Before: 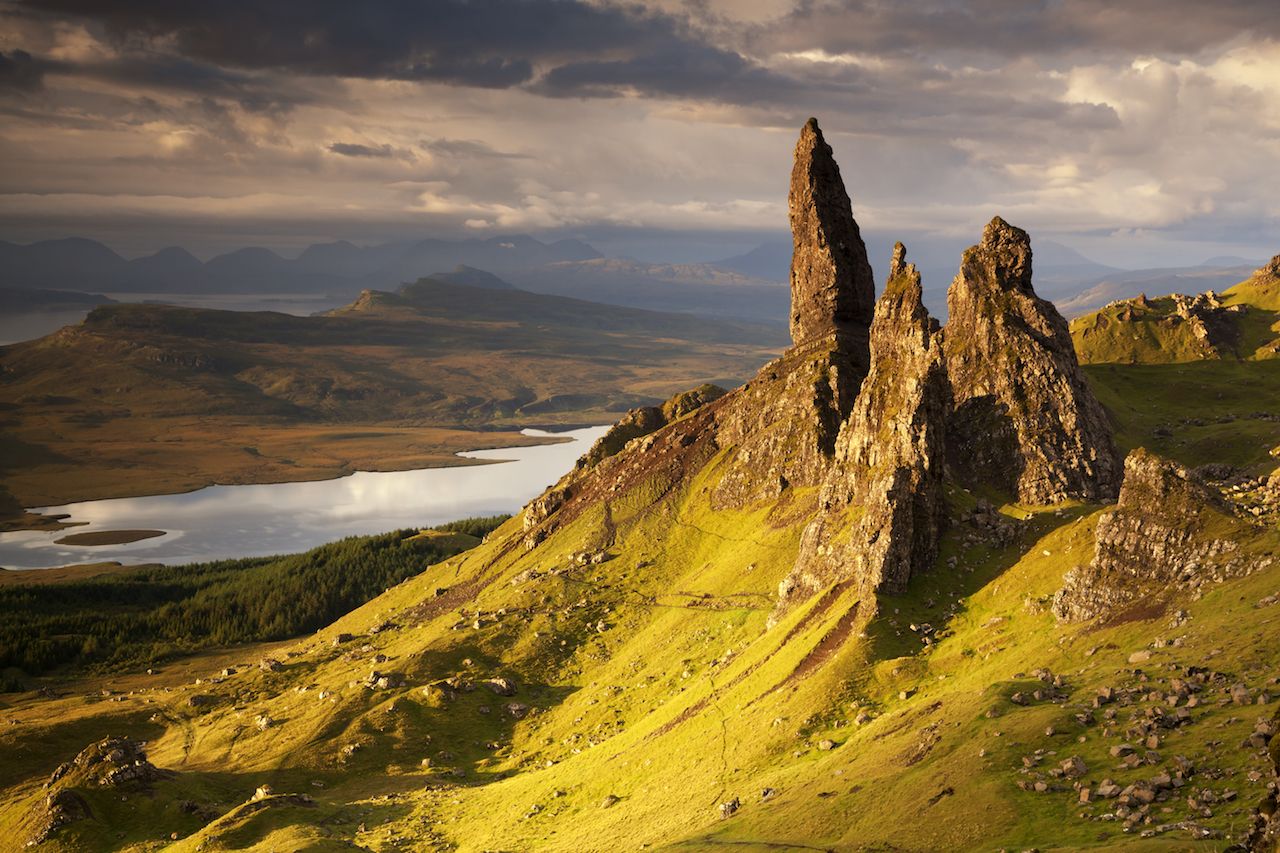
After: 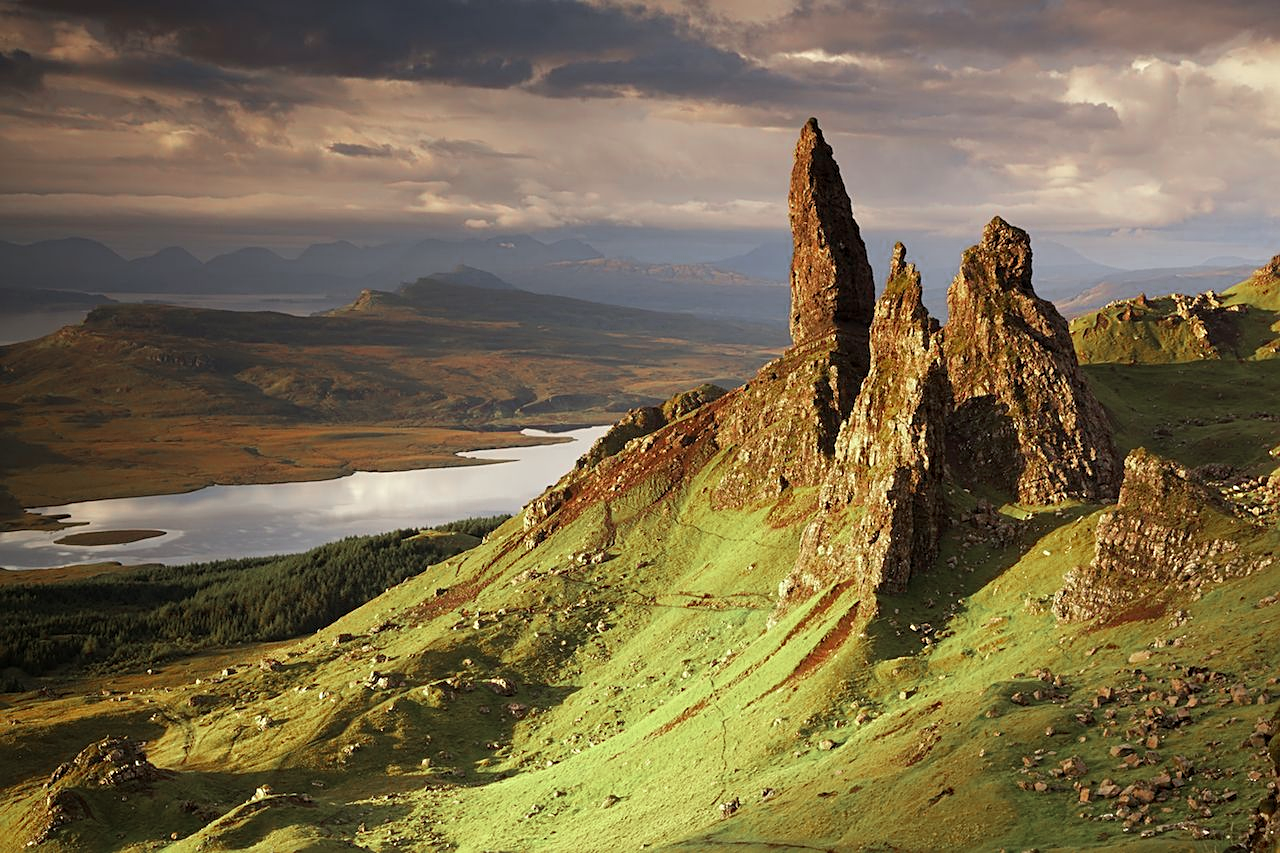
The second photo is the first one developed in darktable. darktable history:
sharpen: on, module defaults
color zones: curves: ch0 [(0, 0.466) (0.128, 0.466) (0.25, 0.5) (0.375, 0.456) (0.5, 0.5) (0.625, 0.5) (0.737, 0.652) (0.875, 0.5)]; ch1 [(0, 0.603) (0.125, 0.618) (0.261, 0.348) (0.372, 0.353) (0.497, 0.363) (0.611, 0.45) (0.731, 0.427) (0.875, 0.518) (0.998, 0.652)]; ch2 [(0, 0.559) (0.125, 0.451) (0.253, 0.564) (0.37, 0.578) (0.5, 0.466) (0.625, 0.471) (0.731, 0.471) (0.88, 0.485)]
